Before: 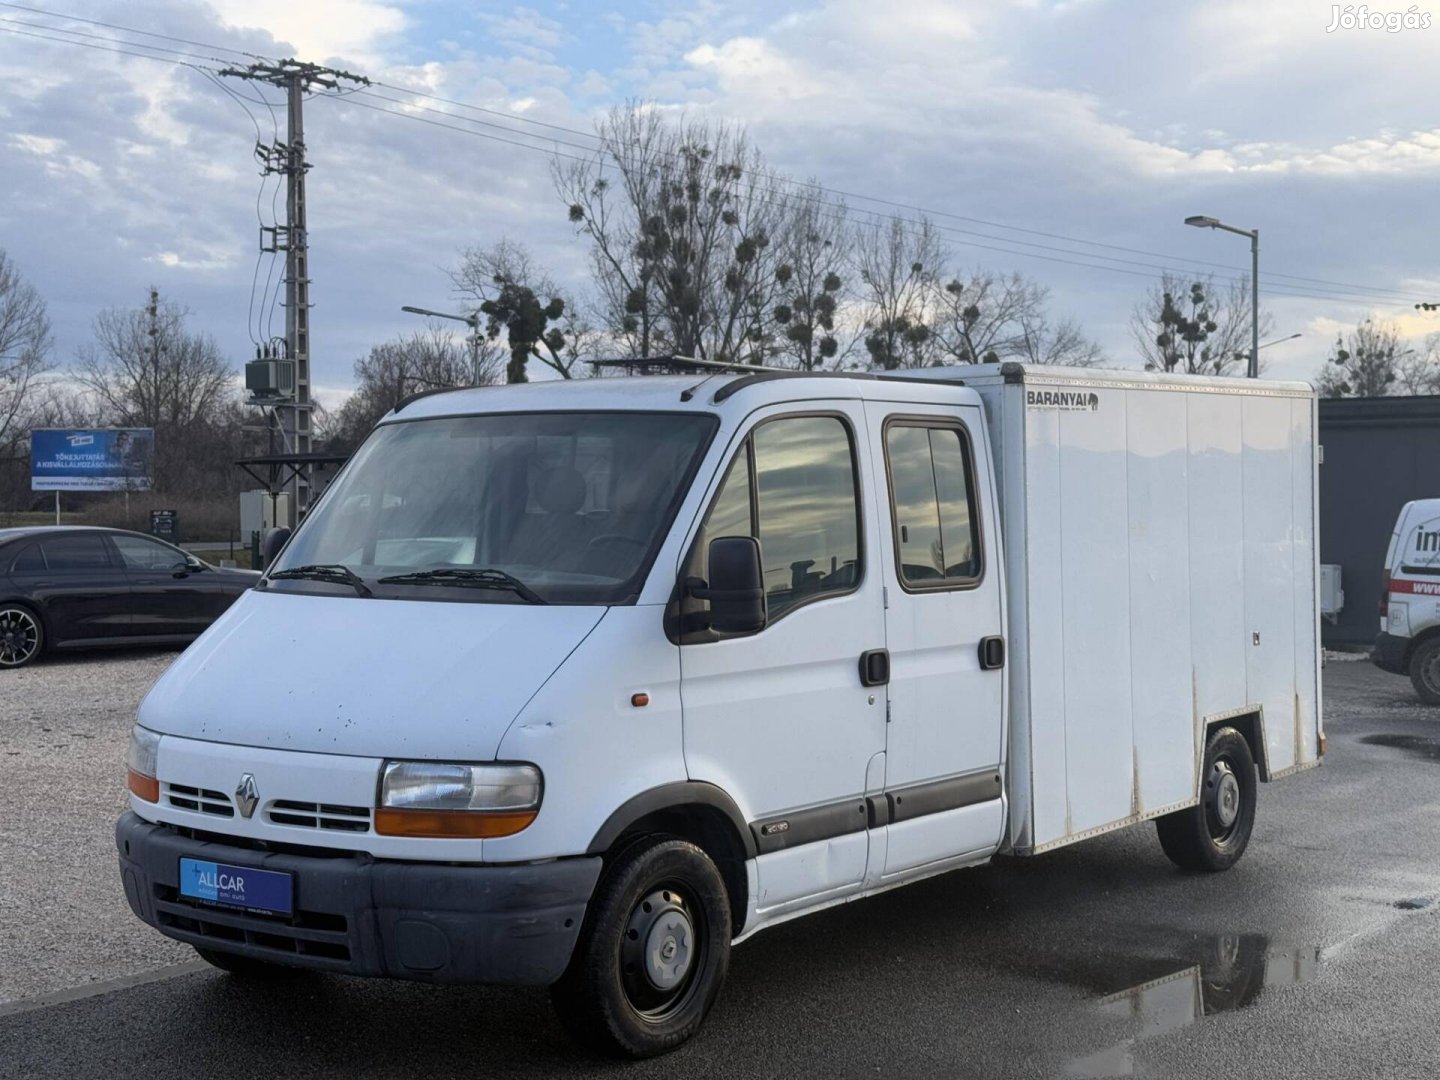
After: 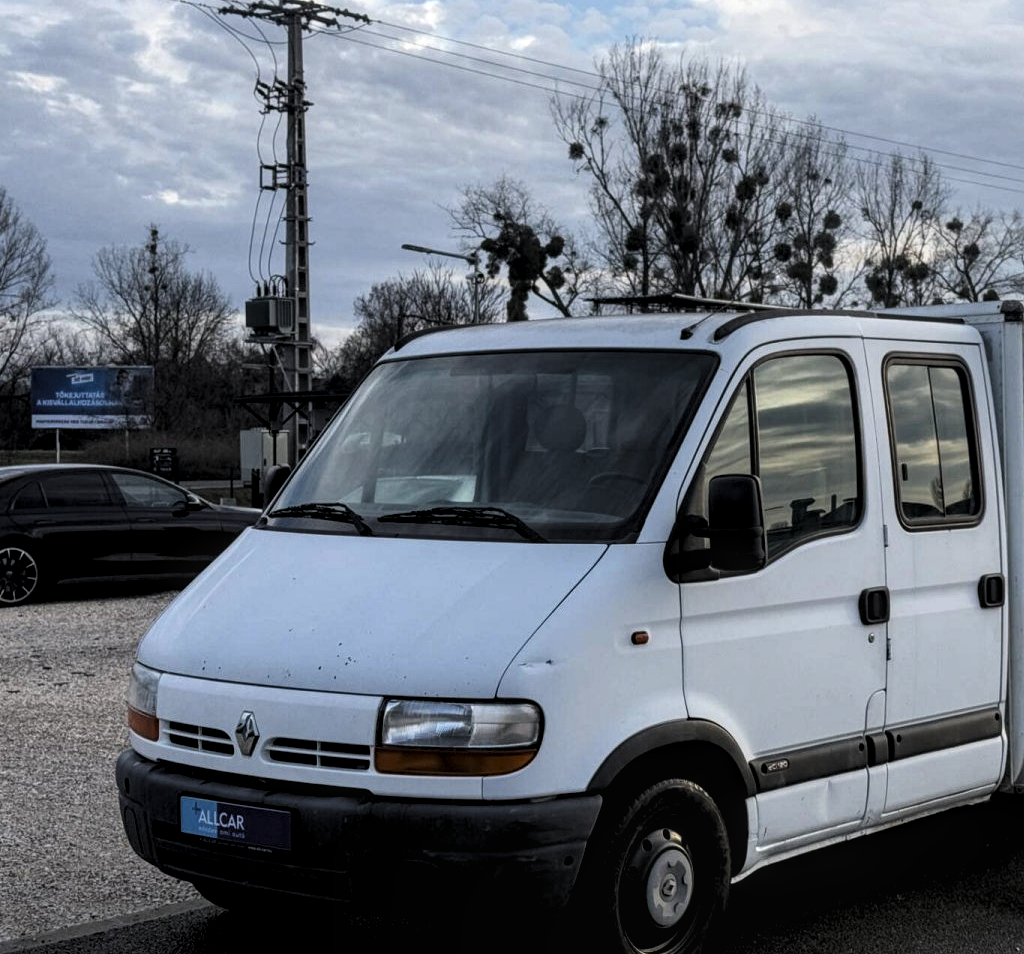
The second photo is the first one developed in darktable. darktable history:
contrast brightness saturation: contrast 0.14
crop: top 5.803%, right 27.864%, bottom 5.804%
local contrast: detail 130%
levels: levels [0.116, 0.574, 1]
